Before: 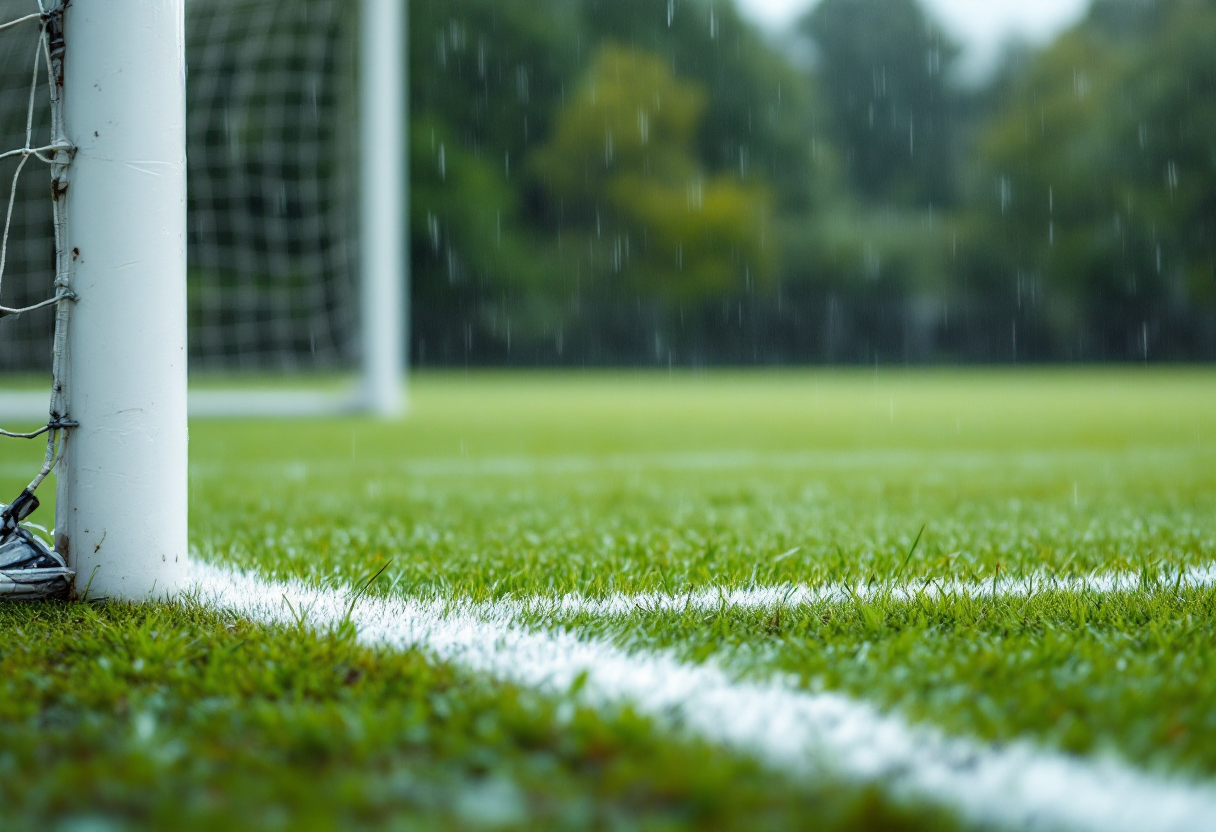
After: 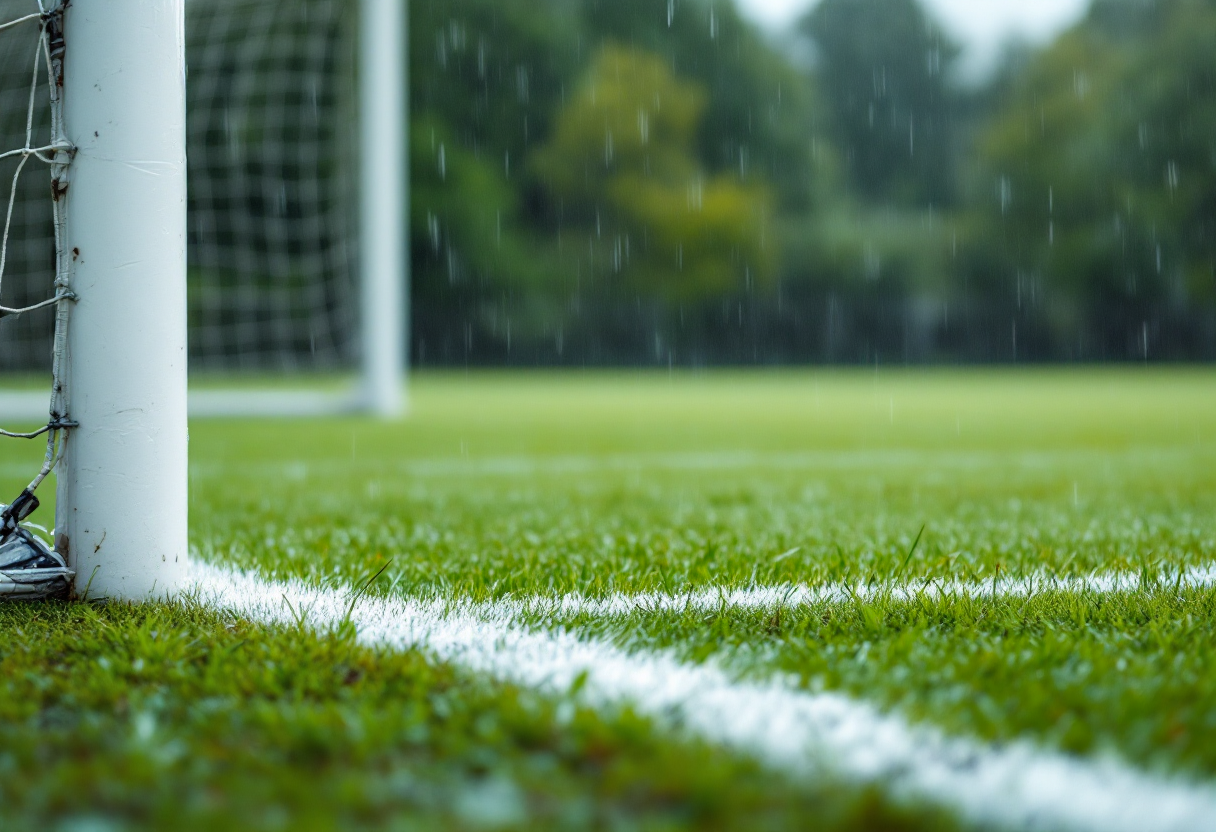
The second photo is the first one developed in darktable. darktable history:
shadows and highlights: radius 116.05, shadows 42.39, highlights -62.34, soften with gaussian
